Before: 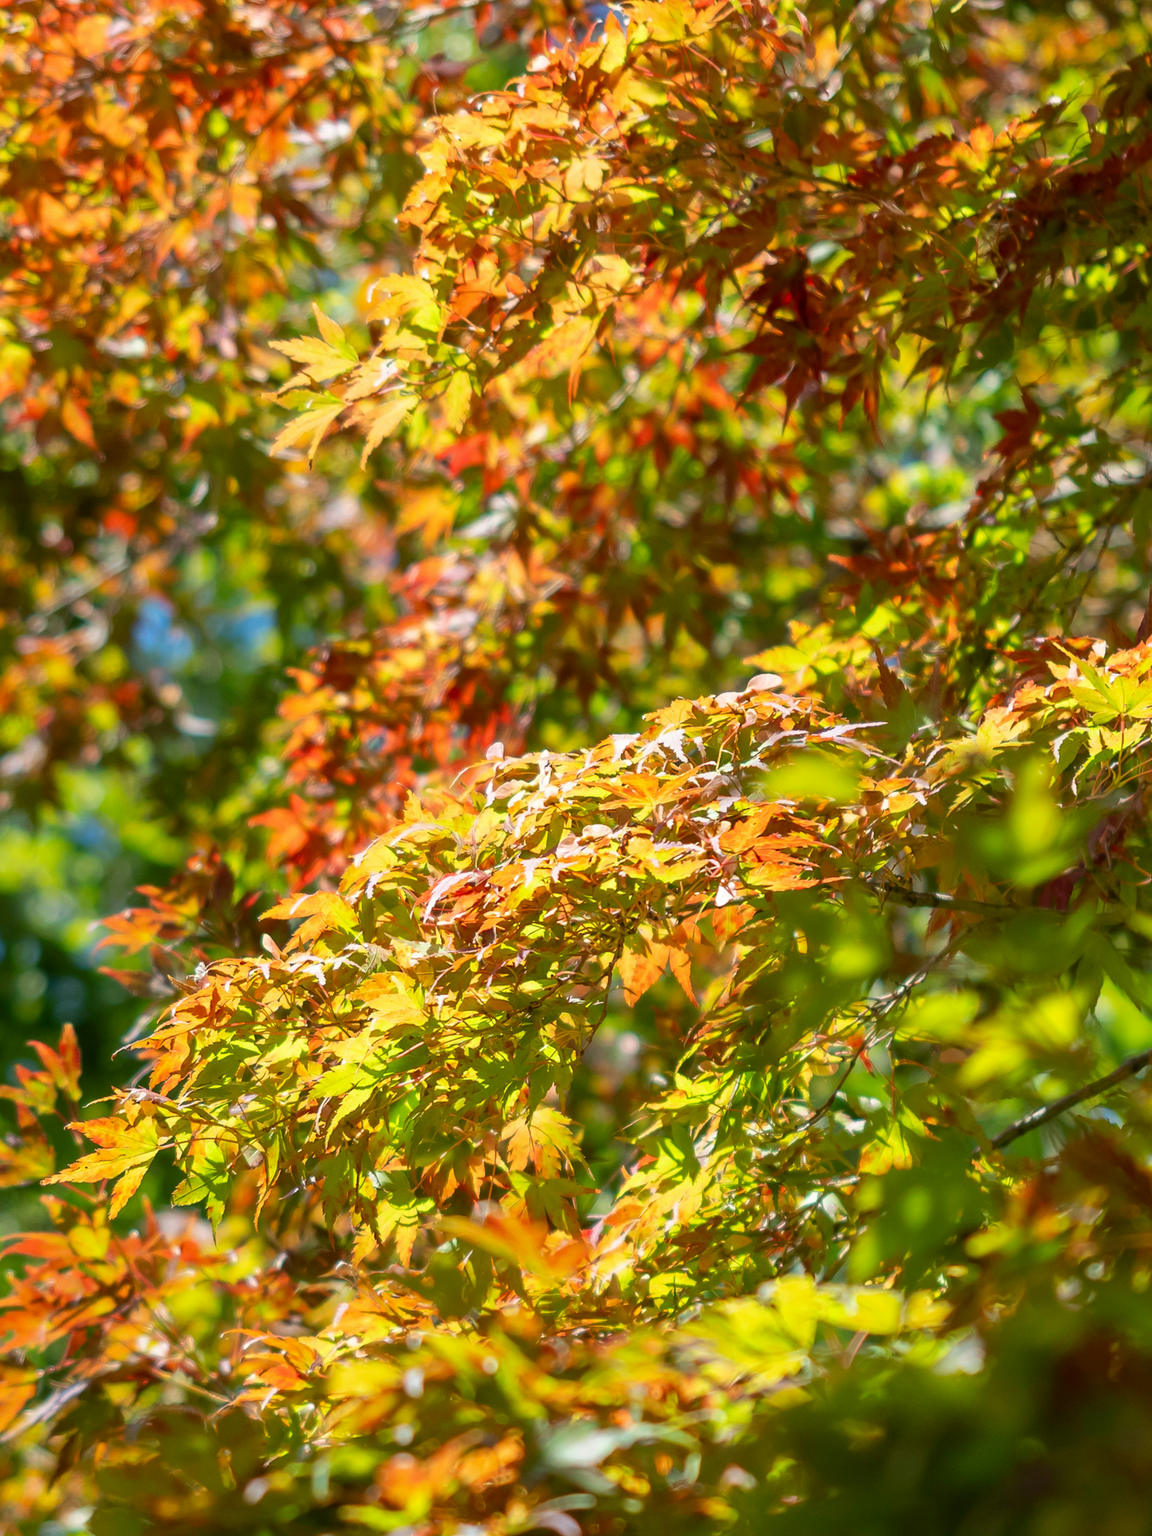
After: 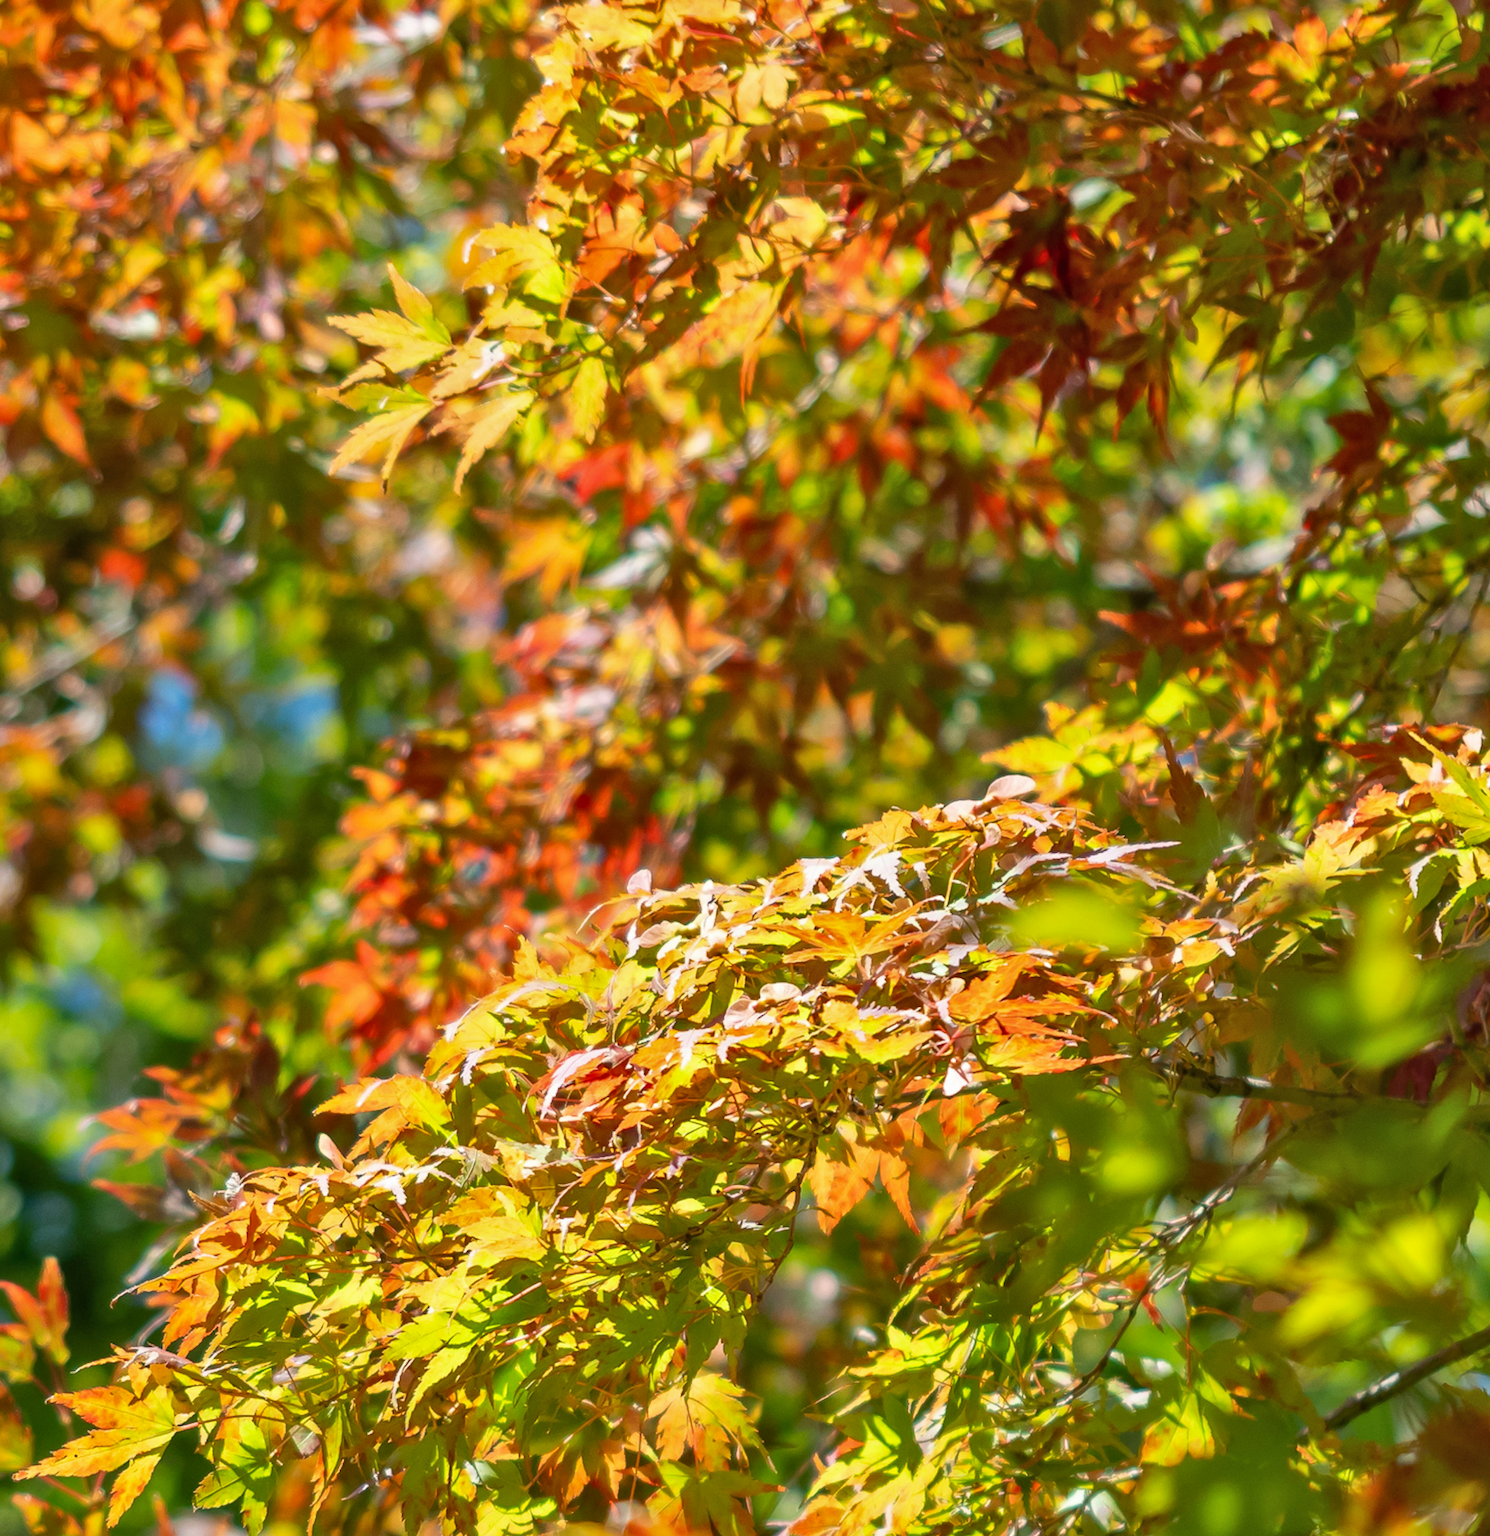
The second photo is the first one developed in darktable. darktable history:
crop: left 2.737%, top 7.287%, right 3.421%, bottom 20.179%
shadows and highlights: low approximation 0.01, soften with gaussian
